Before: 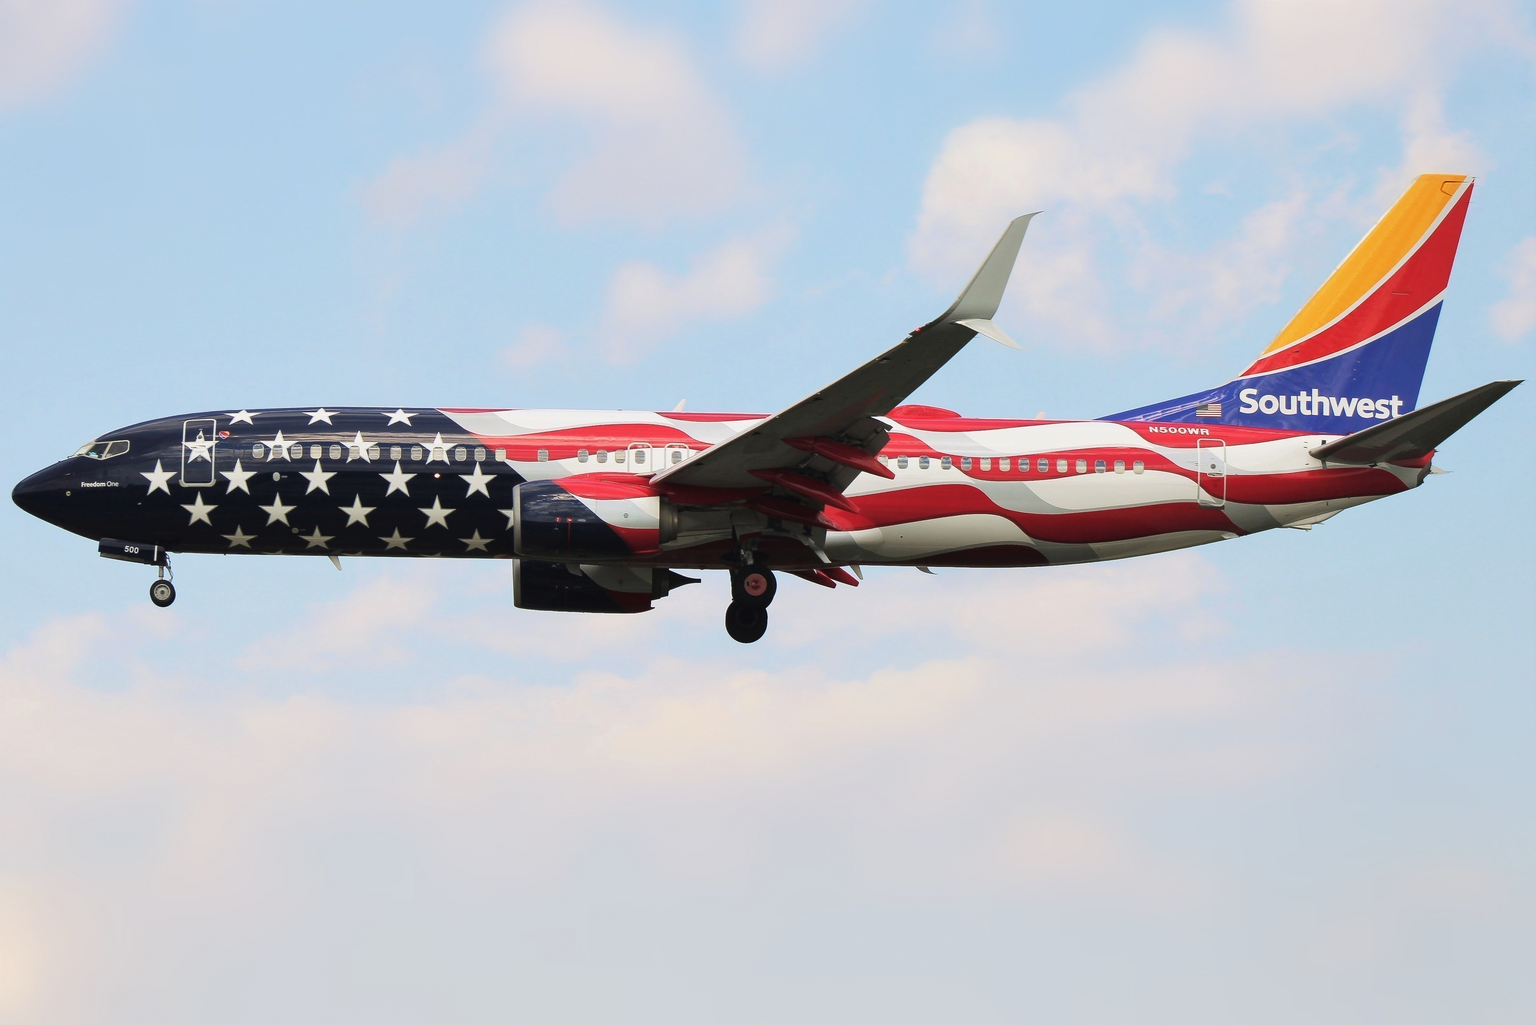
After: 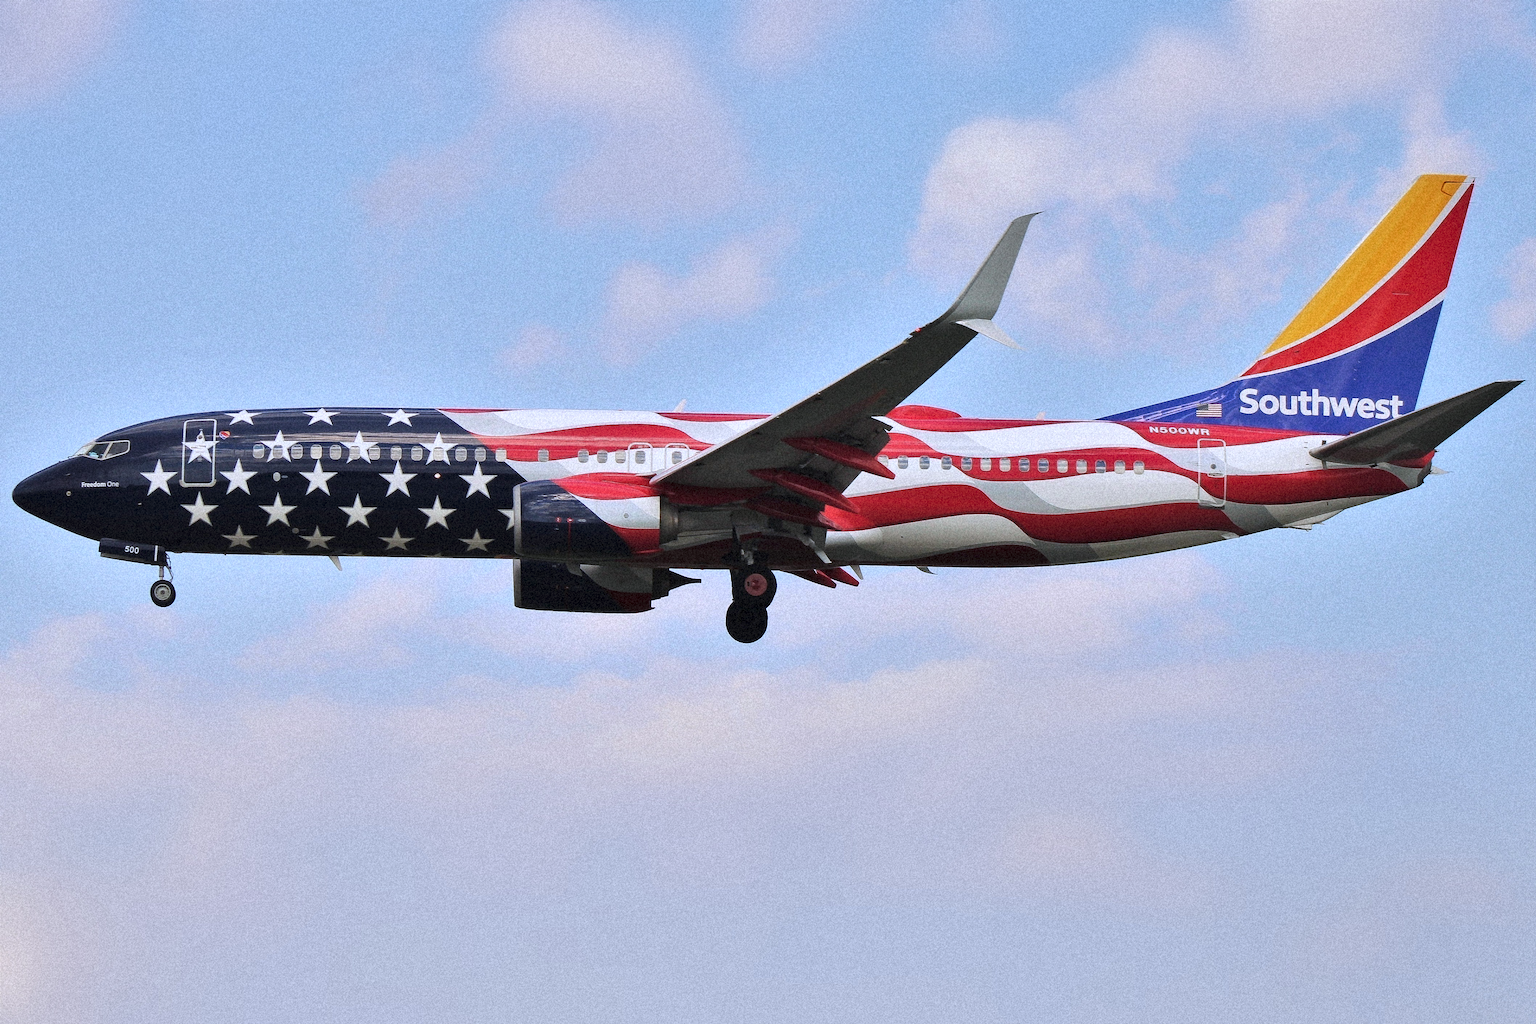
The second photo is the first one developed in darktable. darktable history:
white balance: red 0.967, blue 1.119, emerald 0.756
grain: strength 35%, mid-tones bias 0%
shadows and highlights: highlights color adjustment 0%, low approximation 0.01, soften with gaussian
